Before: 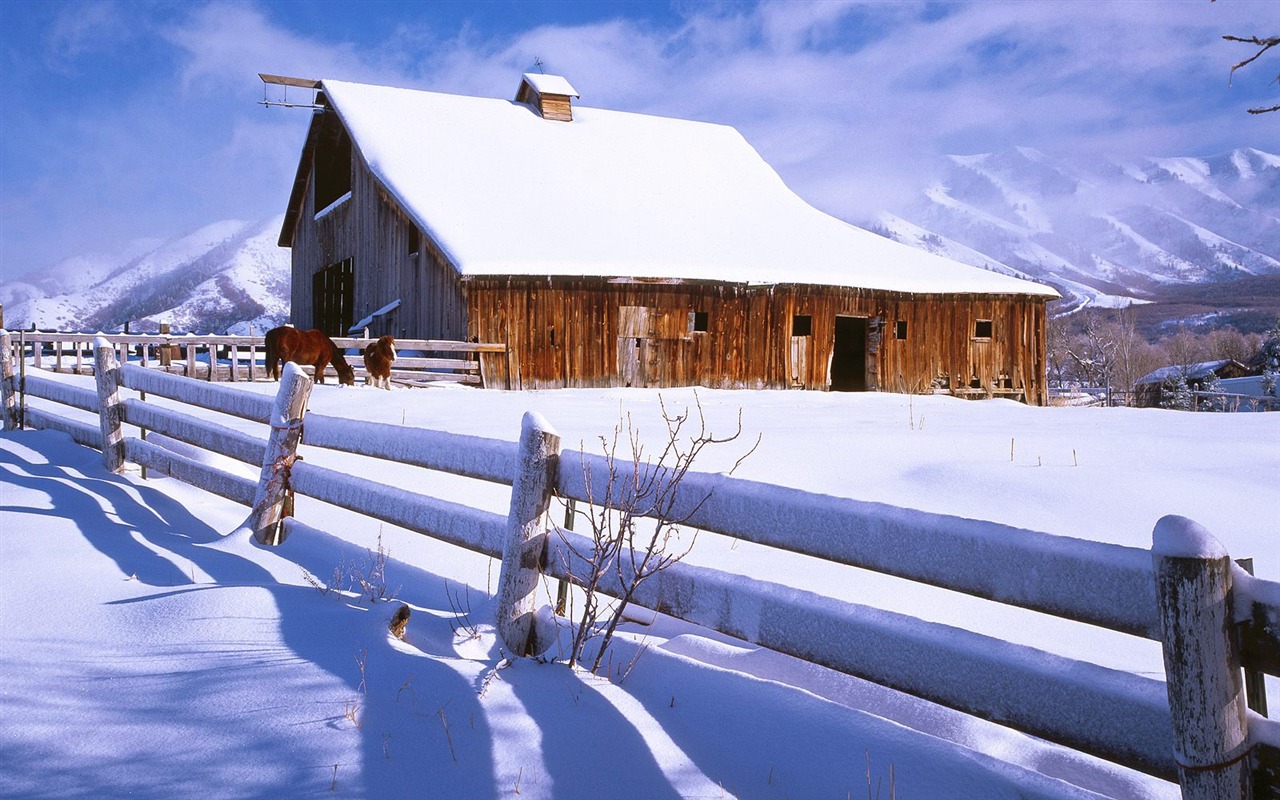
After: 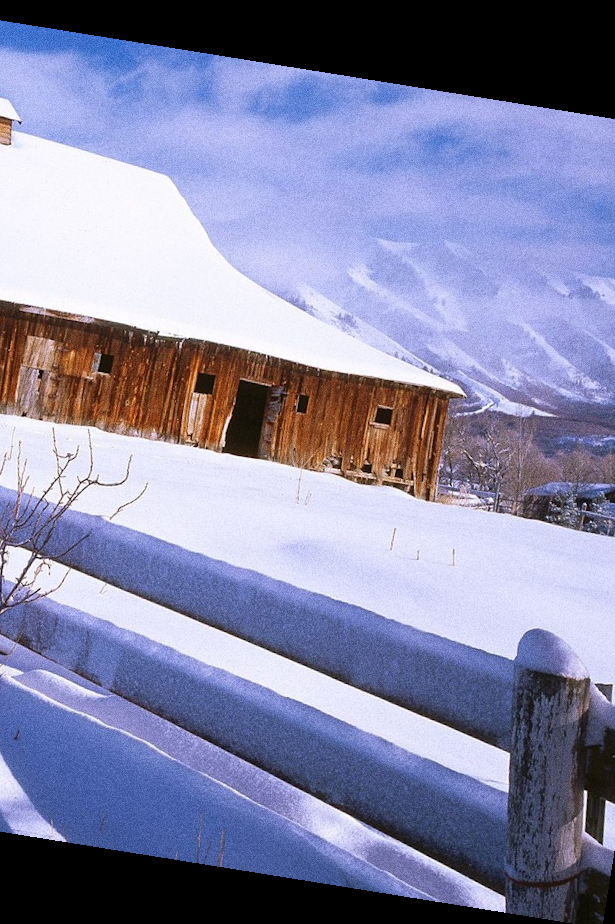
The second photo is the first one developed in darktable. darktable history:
grain: coarseness 11.82 ISO, strength 36.67%, mid-tones bias 74.17%
rotate and perspective: rotation 9.12°, automatic cropping off
crop: left 47.628%, top 6.643%, right 7.874%
